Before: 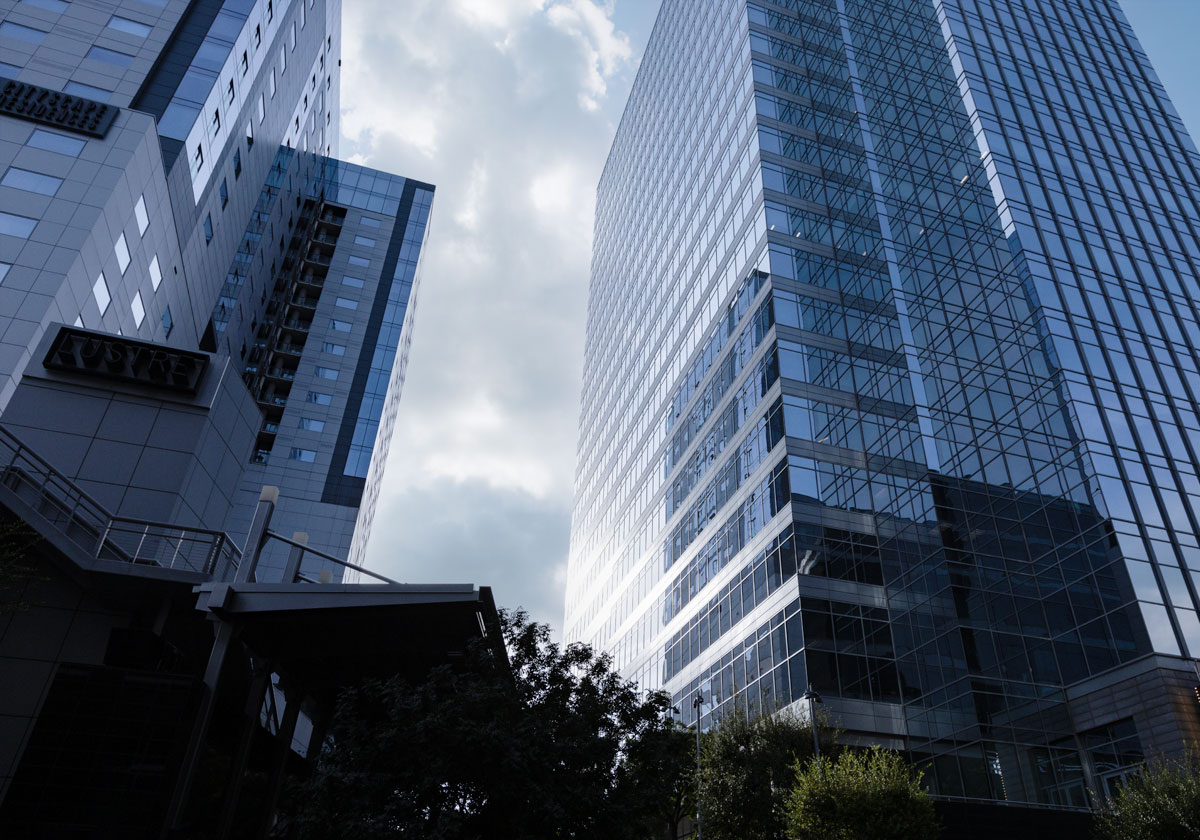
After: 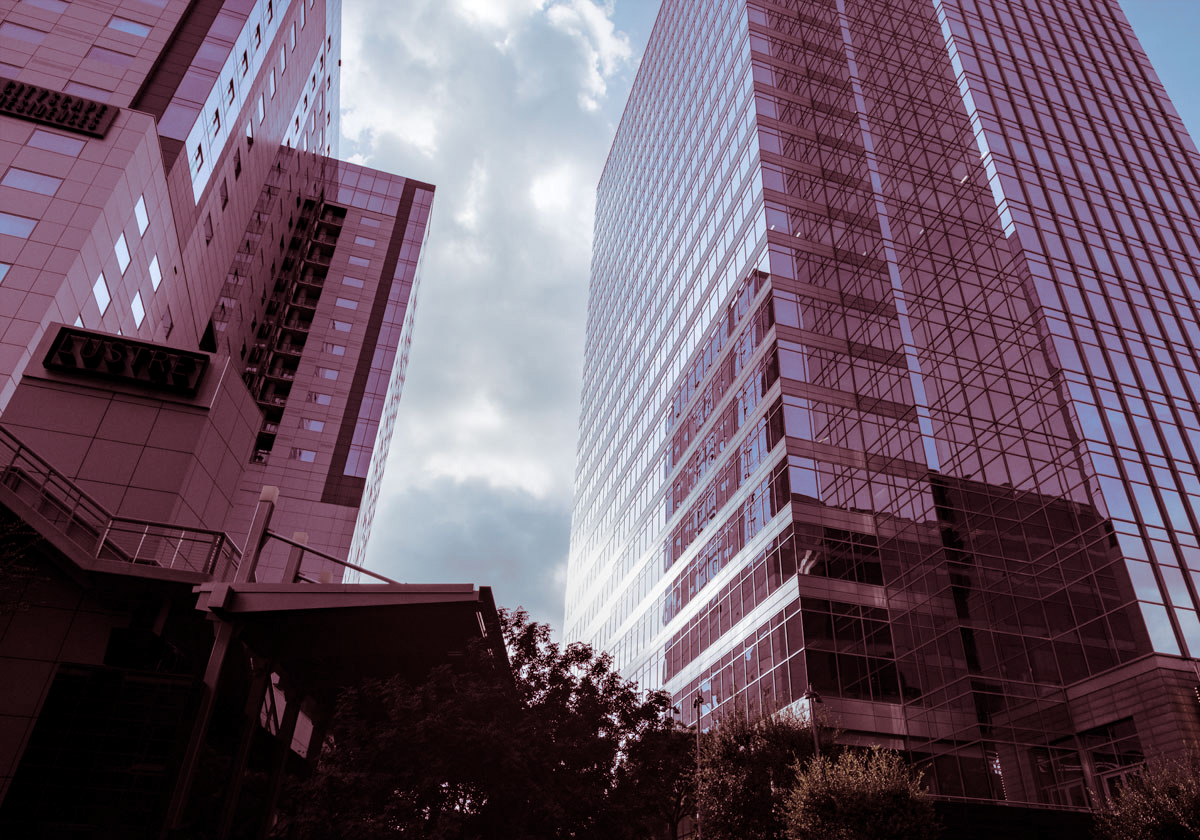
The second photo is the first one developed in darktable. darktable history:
split-toning: highlights › hue 187.2°, highlights › saturation 0.83, balance -68.05, compress 56.43%
local contrast: on, module defaults
